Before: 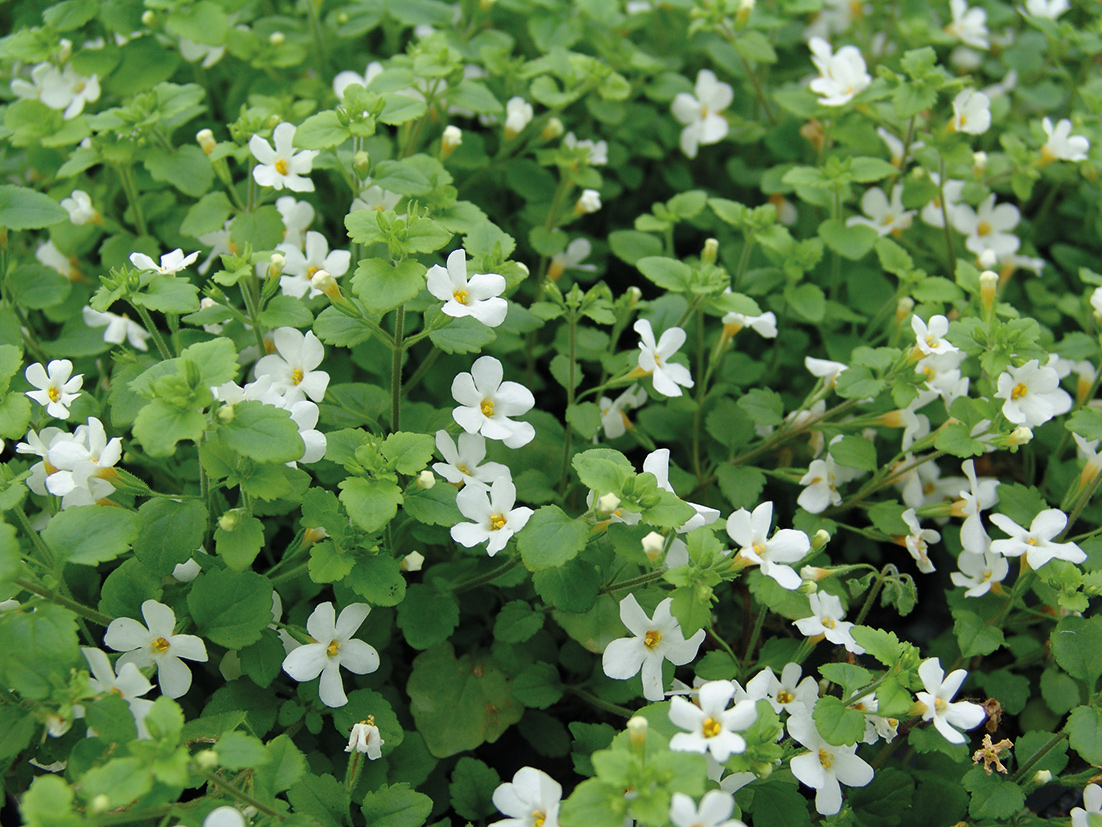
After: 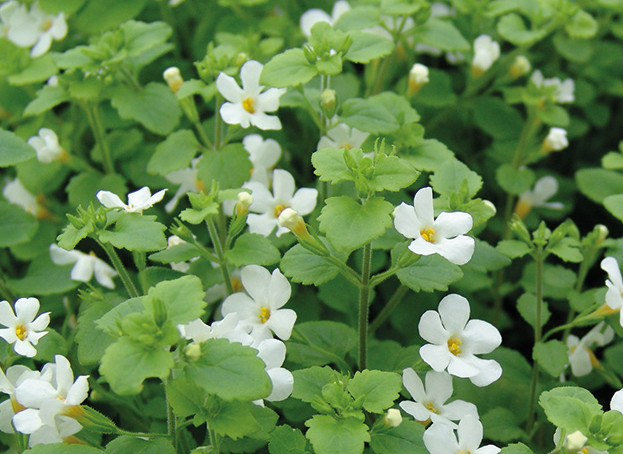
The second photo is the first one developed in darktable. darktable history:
crop and rotate: left 3.054%, top 7.545%, right 40.361%, bottom 37.441%
